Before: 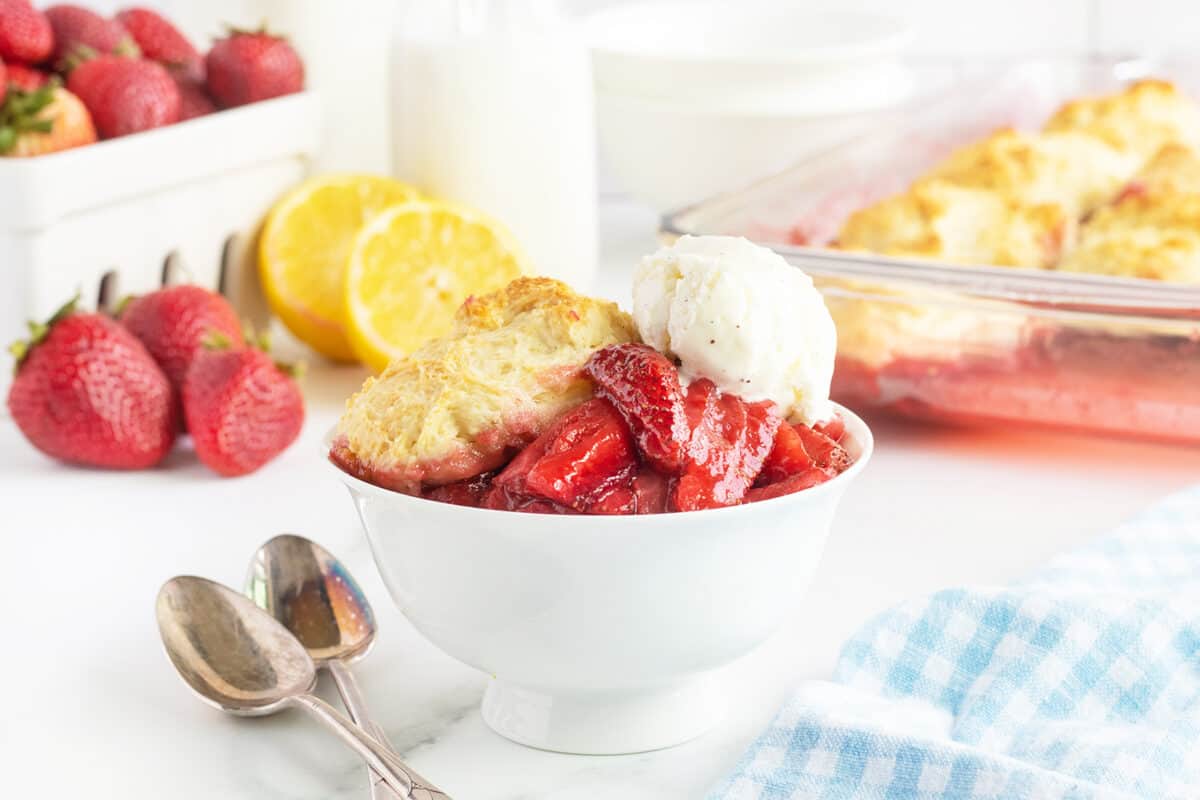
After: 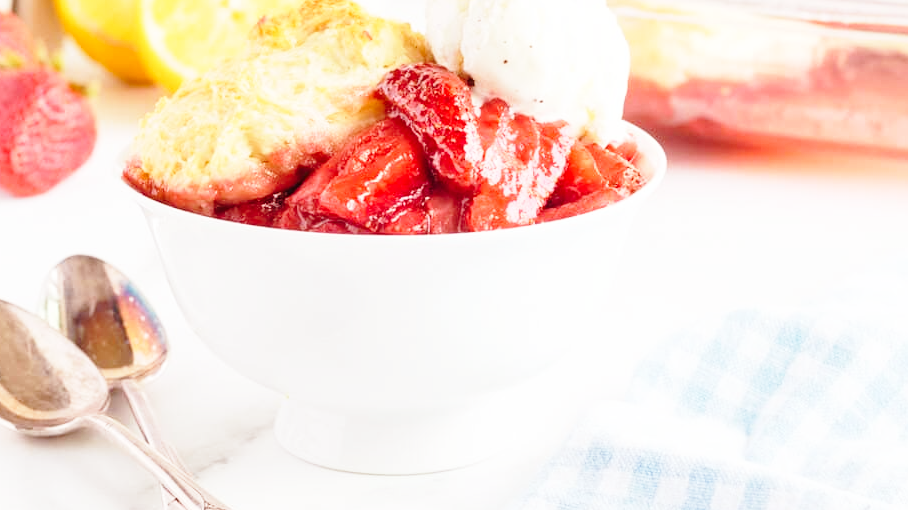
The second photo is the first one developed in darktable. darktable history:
contrast brightness saturation: saturation -0.05
rgb levels: mode RGB, independent channels, levels [[0, 0.474, 1], [0, 0.5, 1], [0, 0.5, 1]]
base curve: curves: ch0 [(0, 0) (0.028, 0.03) (0.121, 0.232) (0.46, 0.748) (0.859, 0.968) (1, 1)], preserve colors none
crop and rotate: left 17.299%, top 35.115%, right 7.015%, bottom 1.024%
